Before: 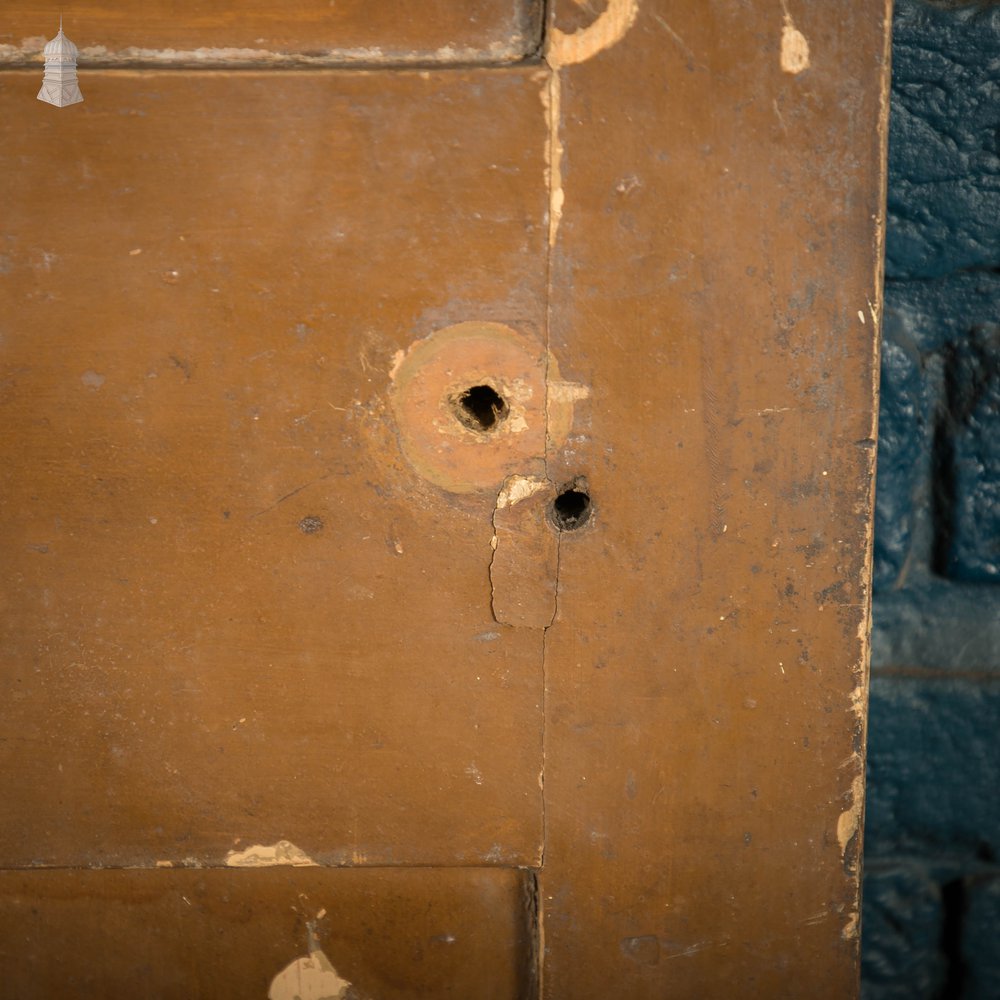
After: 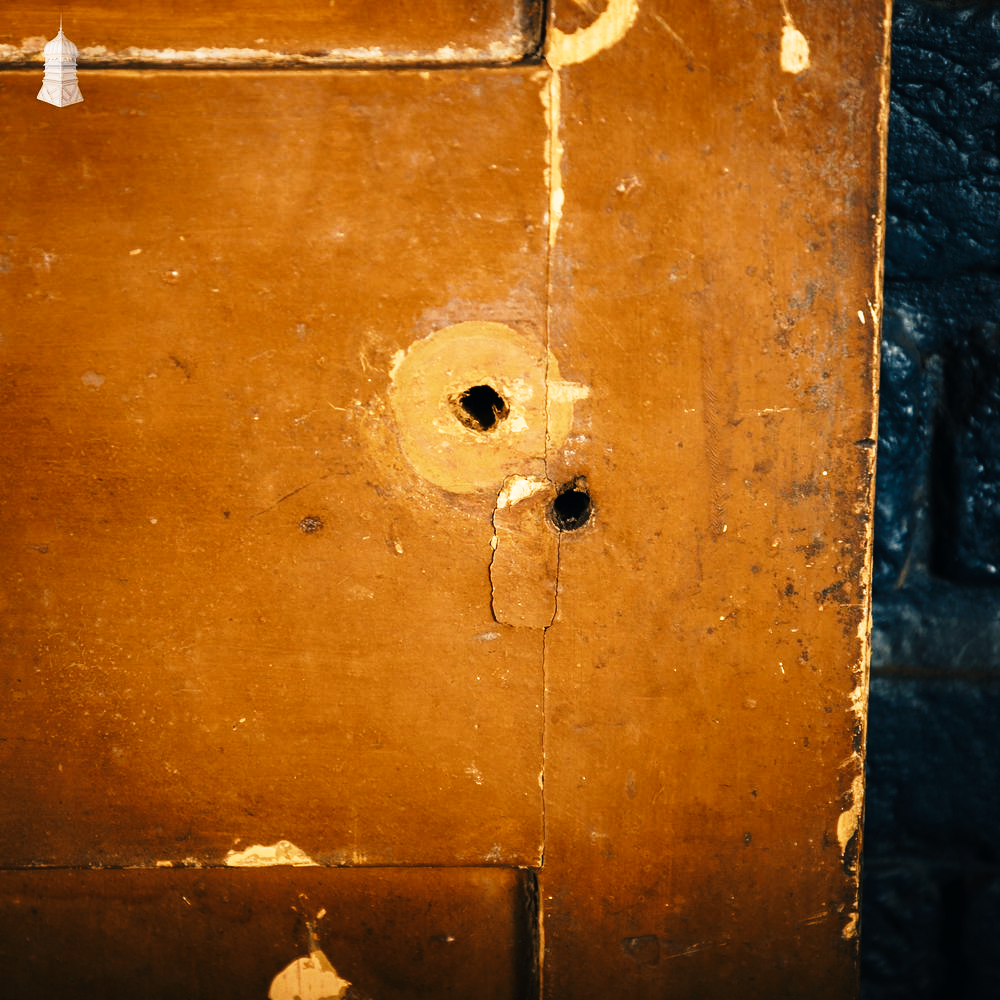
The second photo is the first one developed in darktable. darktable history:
tone curve: curves: ch0 [(0, 0) (0.003, 0.006) (0.011, 0.008) (0.025, 0.011) (0.044, 0.015) (0.069, 0.019) (0.1, 0.023) (0.136, 0.03) (0.177, 0.042) (0.224, 0.065) (0.277, 0.103) (0.335, 0.177) (0.399, 0.294) (0.468, 0.463) (0.543, 0.639) (0.623, 0.805) (0.709, 0.909) (0.801, 0.967) (0.898, 0.989) (1, 1)], preserve colors none
color look up table: target L [92.91, 69.52, 71.09, 56.84, 71.71, 68.15, 56.6, 49.75, 64.57, 53.31, 55.55, 35.17, 24.23, 200, 68.07, 63.72, 64.51, 44.67, 47.43, 48.15, 46.38, 40.87, 32.62, 8.04, 84.4, 68.81, 55.79, 43.69, 56.13, 49.25, 50.25, 47.24, 41.19, 39.26, 37.86, 42.81, 41.49, 28.88, 28.57, 24.06, 36.2, 15.71, 6.896, 56.79, 73.71, 70.96, 58.88, 53.24, 46.46], target a [-3.757, 1.88, -20.08, -15.39, 0.121, -19.81, -16.64, -18.8, 1.493, -14.99, -10.26, -15.93, -11.24, 0, 6.145, 5.407, 9.795, 32.03, 25.32, 13.13, 23.75, 10.5, 19.91, 2.705, 6.822, 15.71, 25.62, 32.79, 16.9, 30.09, -1.944, -0.04, -2.747, 28.59, 29.14, -2.001, -0.019, -2.575, 21.8, 19.85, 0.829, 34.02, -1.248, -14.42, -15.21, -9.022, -10.08, -10.87, -9.5], target b [16.75, 39.22, -16.38, -11.94, 34.82, 11.19, 28.62, 9.134, 36.66, -6.583, 22.11, 8.211, 9.1, 0, 30.3, 36.54, 19.09, -2.284, 27.37, 27.29, 5.627, 24.69, 35.85, 6.451, -2.859, -3.763, -20.23, -16.59, -14.96, -14.63, -25.01, -1.206, -15.05, -12.49, -21.97, -17.58, -19.17, -3.072, 2.429, -24.69, -17.48, -35.53, -19.04, -14.71, -15.01, -18.14, -10.55, -14.52, -7.992], num patches 49
